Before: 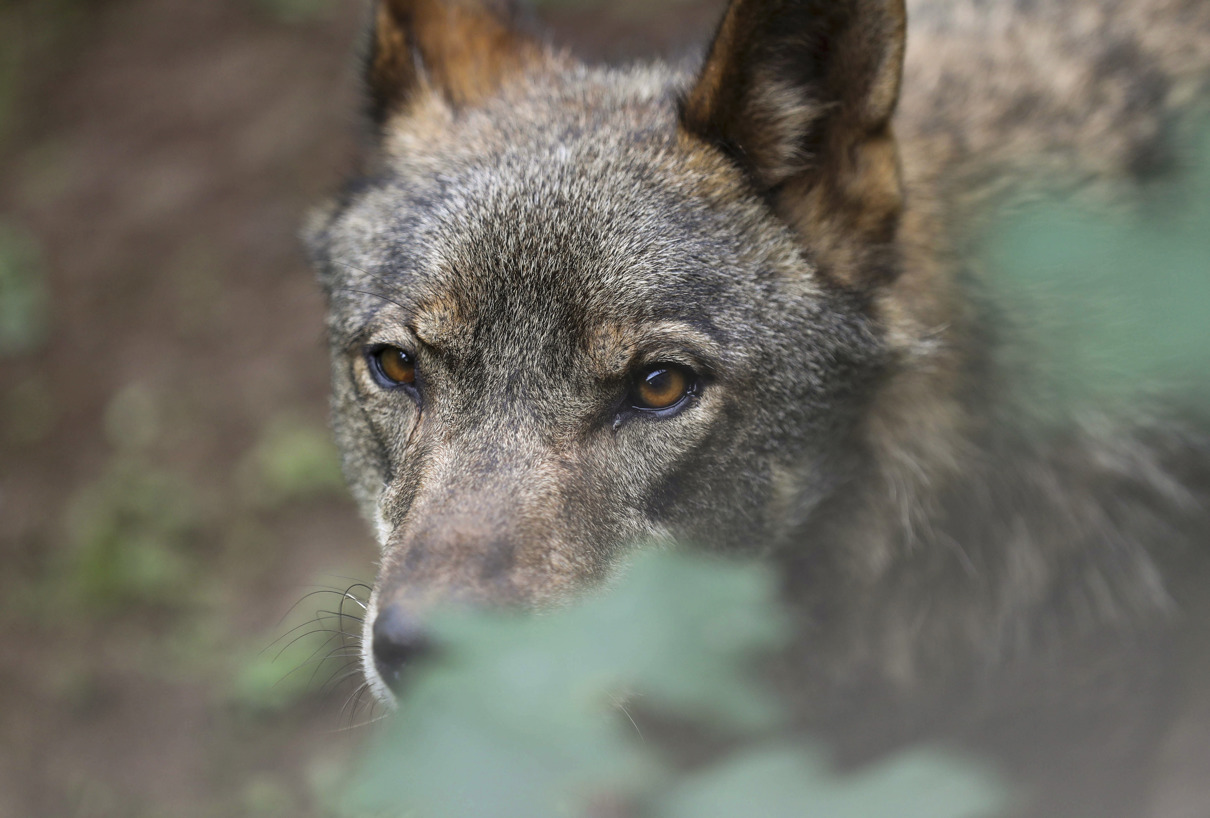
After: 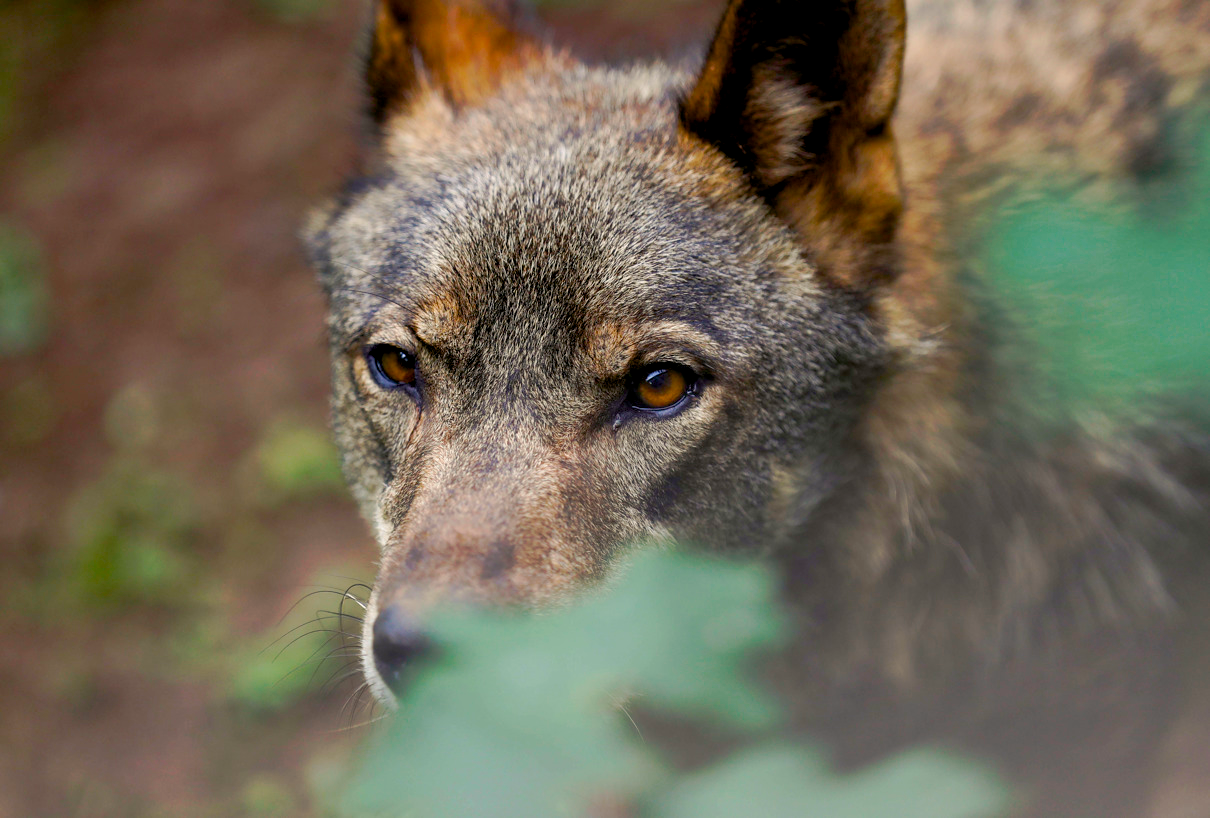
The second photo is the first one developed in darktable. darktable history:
tone curve: curves: ch0 [(0, 0) (0.003, 0.003) (0.011, 0.011) (0.025, 0.025) (0.044, 0.044) (0.069, 0.069) (0.1, 0.099) (0.136, 0.135) (0.177, 0.177) (0.224, 0.224) (0.277, 0.276) (0.335, 0.334) (0.399, 0.398) (0.468, 0.467) (0.543, 0.565) (0.623, 0.641) (0.709, 0.723) (0.801, 0.81) (0.898, 0.902) (1, 1)], preserve colors none
color balance rgb: shadows lift › chroma 3%, shadows lift › hue 280.8°, power › hue 330°, highlights gain › chroma 3%, highlights gain › hue 75.6°, global offset › luminance -1%, perceptual saturation grading › global saturation 20%, perceptual saturation grading › highlights -25%, perceptual saturation grading › shadows 50%, global vibrance 20%
